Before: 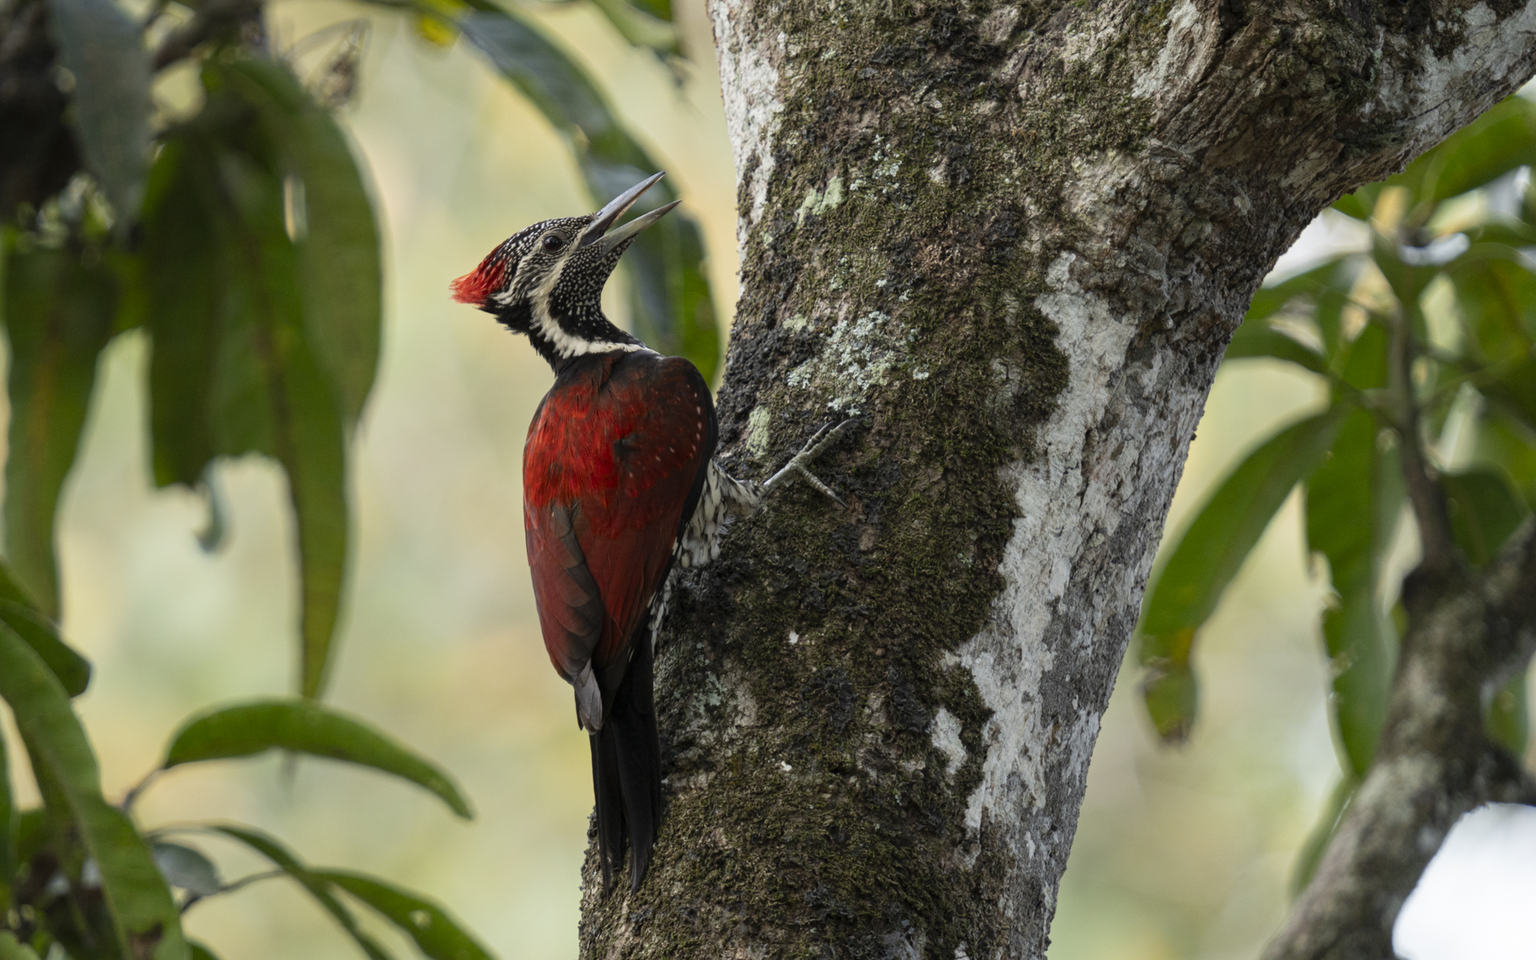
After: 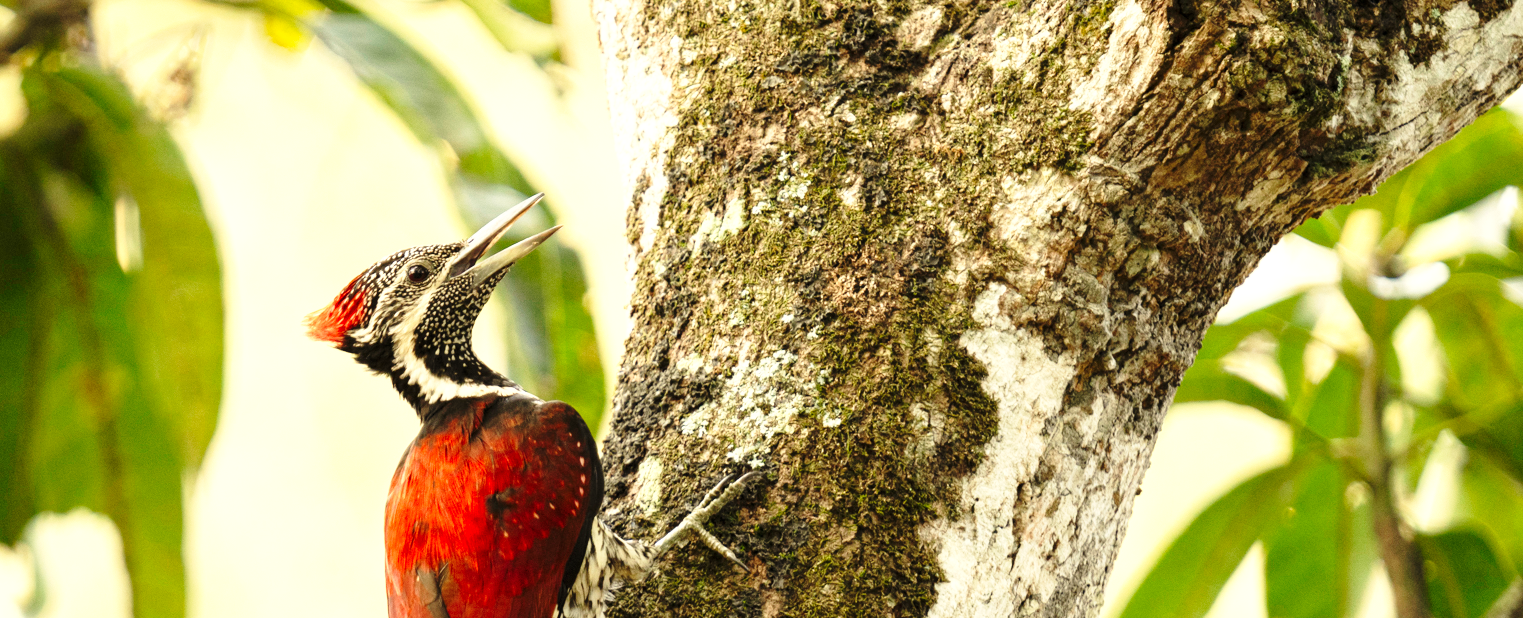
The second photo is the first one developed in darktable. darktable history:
base curve: curves: ch0 [(0, 0) (0.028, 0.03) (0.121, 0.232) (0.46, 0.748) (0.859, 0.968) (1, 1)], preserve colors none
exposure: exposure 1.137 EV, compensate highlight preservation false
white balance: red 1.08, blue 0.791
crop and rotate: left 11.812%, bottom 42.776%
